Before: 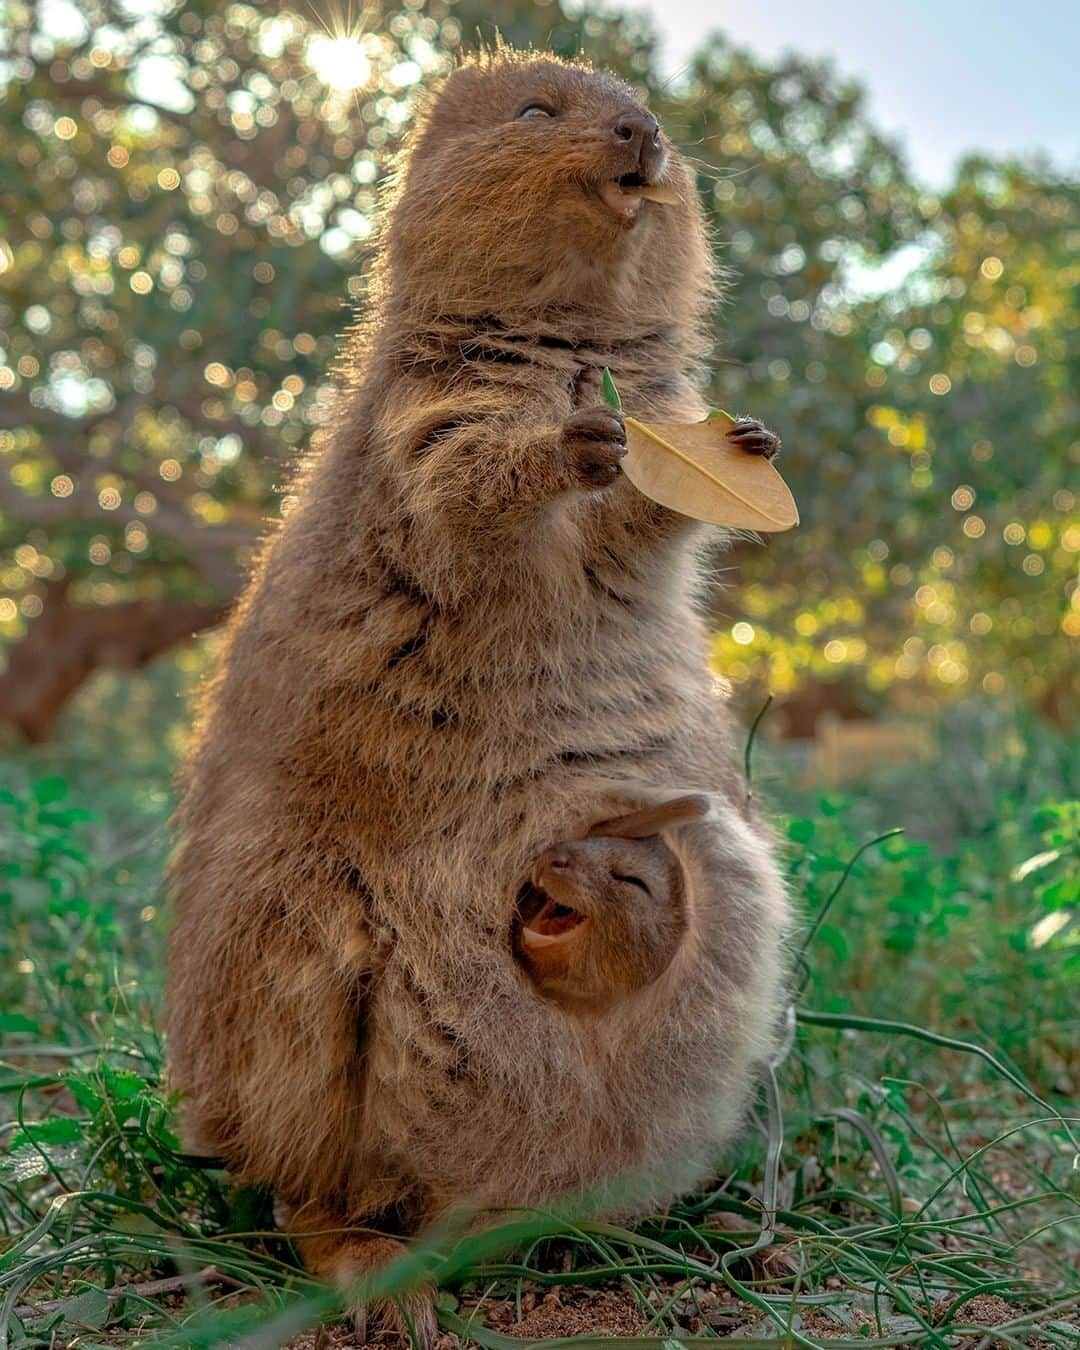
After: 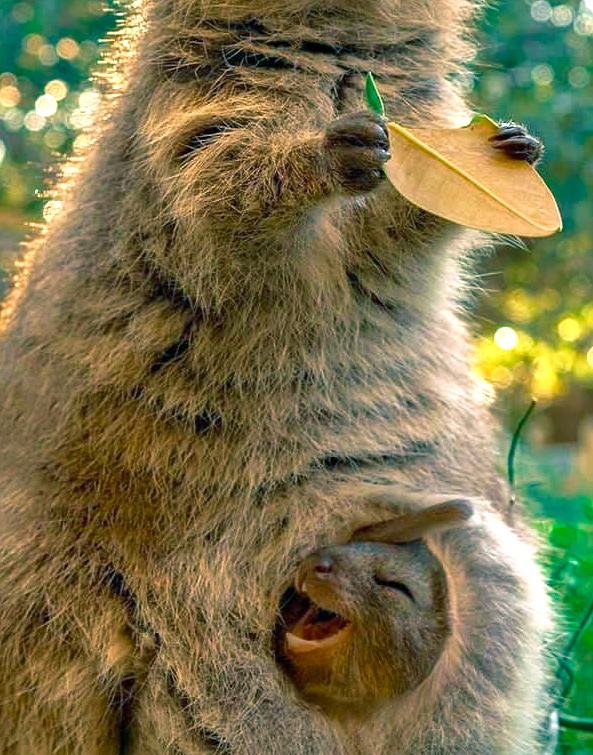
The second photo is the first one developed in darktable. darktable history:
crop and rotate: left 22.004%, top 21.926%, right 23.07%, bottom 22.096%
color balance rgb: shadows lift › luminance -29.039%, shadows lift › chroma 9.995%, shadows lift › hue 227.26°, perceptual saturation grading › global saturation 0.352%, perceptual saturation grading › highlights -18.1%, perceptual saturation grading › mid-tones 33.16%, perceptual saturation grading › shadows 50.42%, perceptual brilliance grading › global brilliance 25.438%
velvia: on, module defaults
